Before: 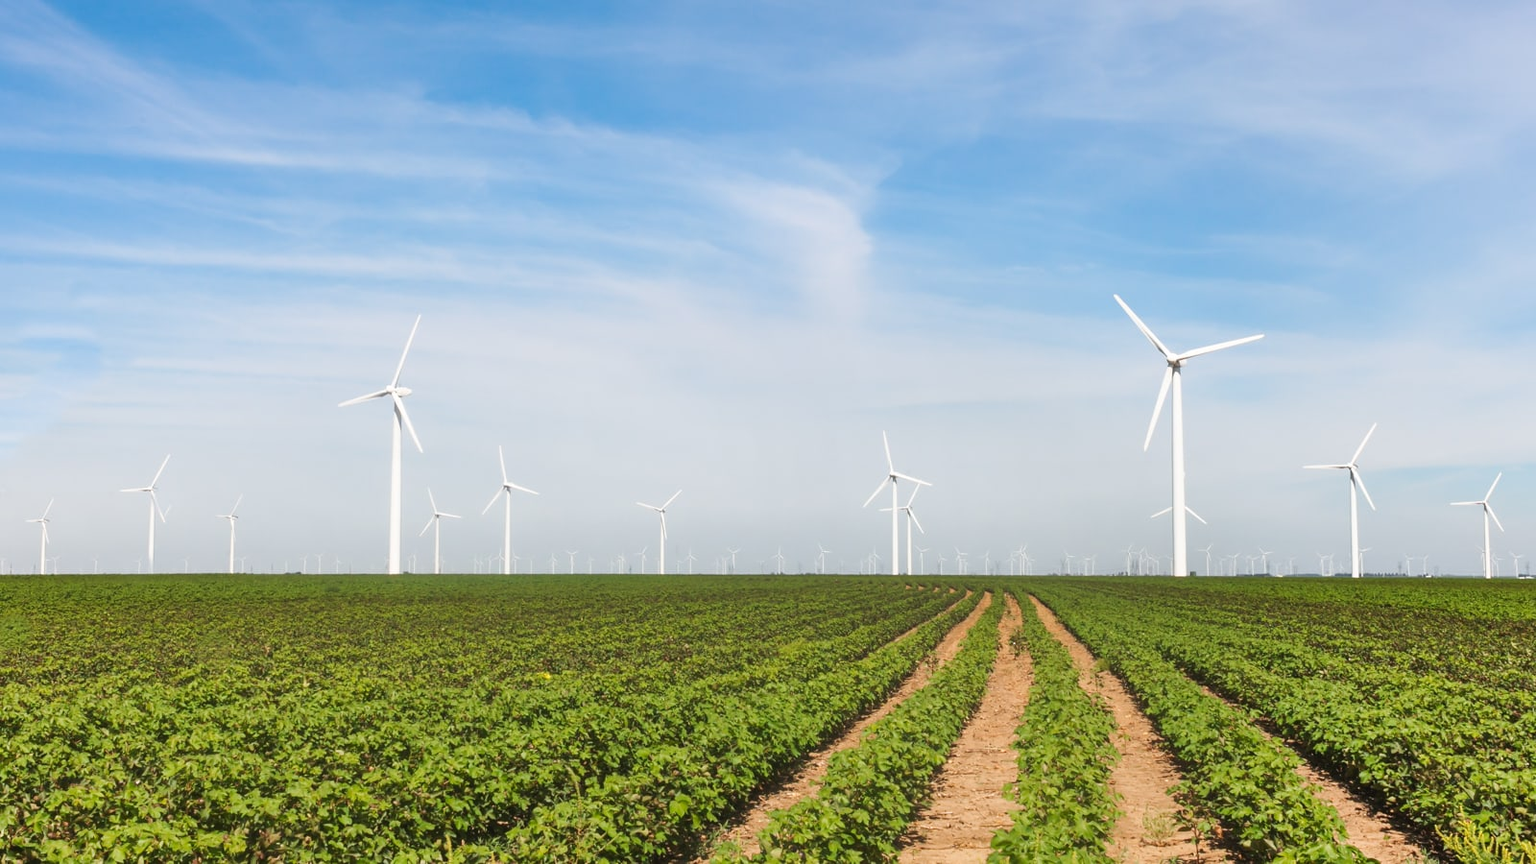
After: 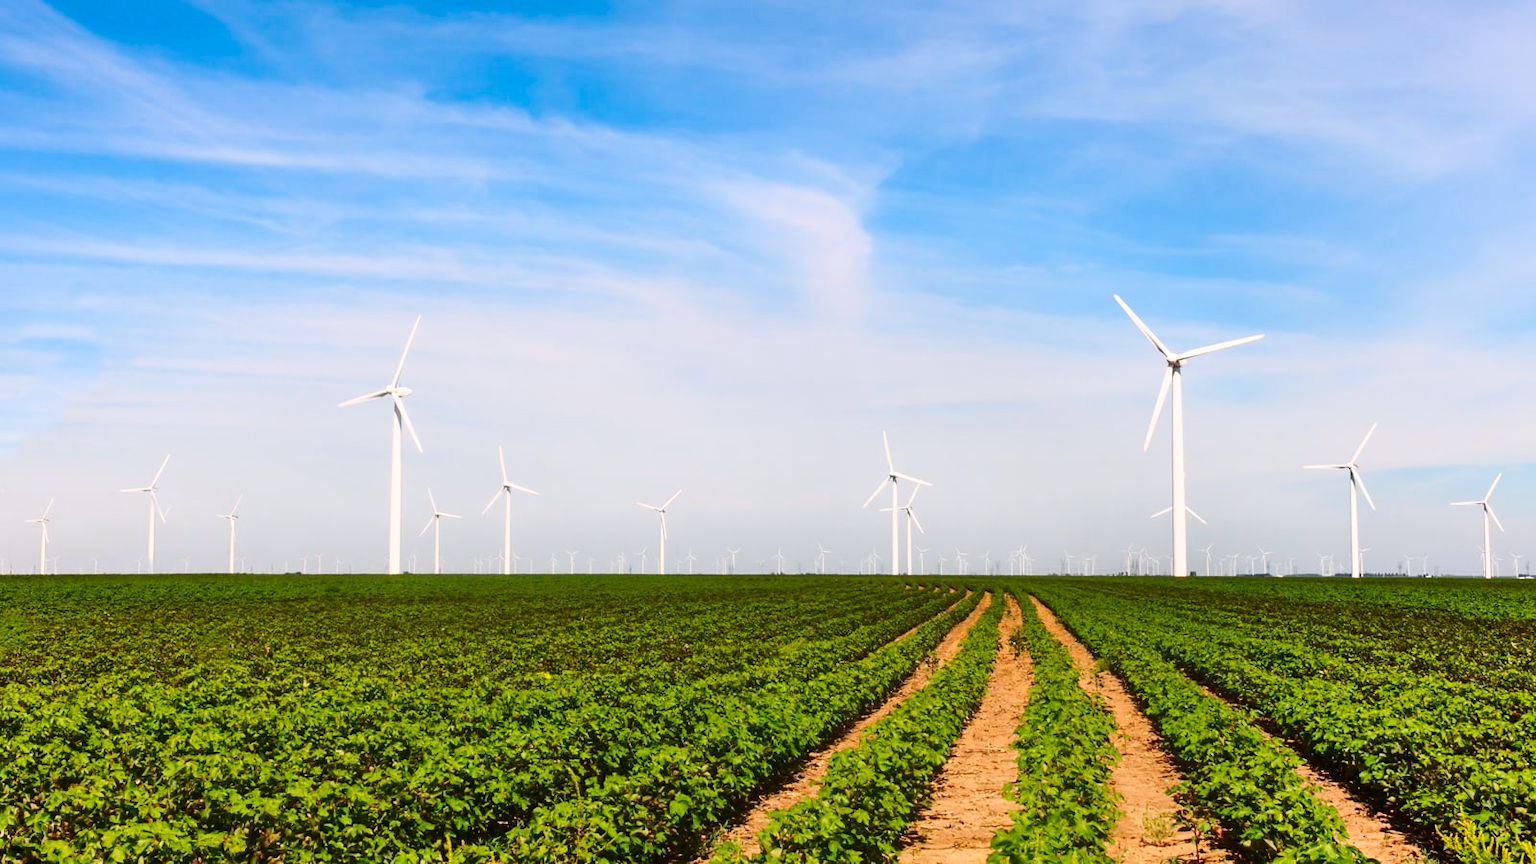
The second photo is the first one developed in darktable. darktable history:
contrast brightness saturation: contrast 0.21, brightness -0.11, saturation 0.21
color correction: highlights a* 3.22, highlights b* 1.93, saturation 1.19
